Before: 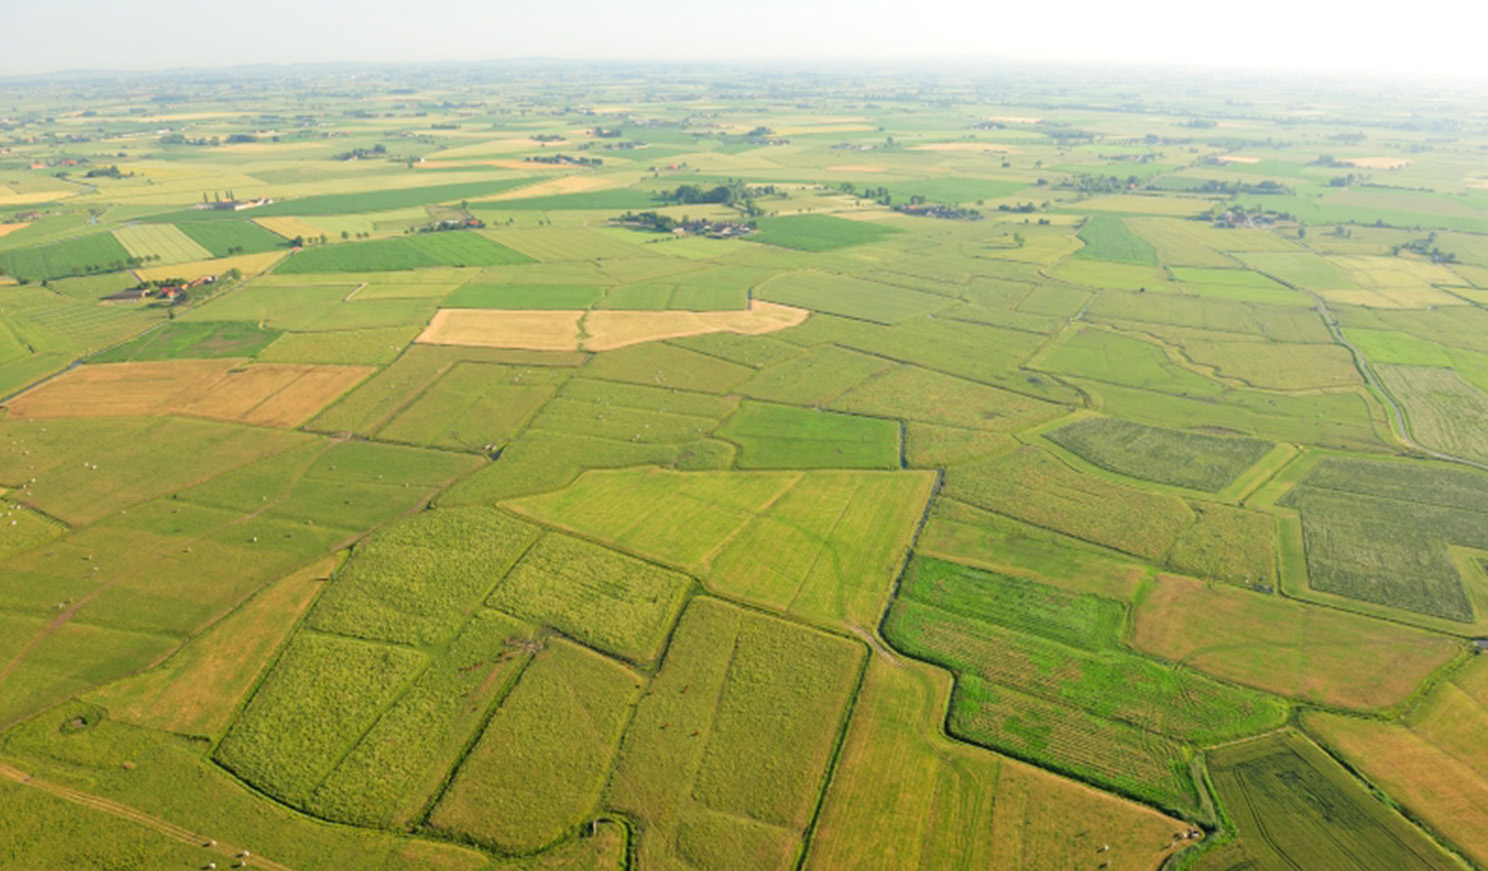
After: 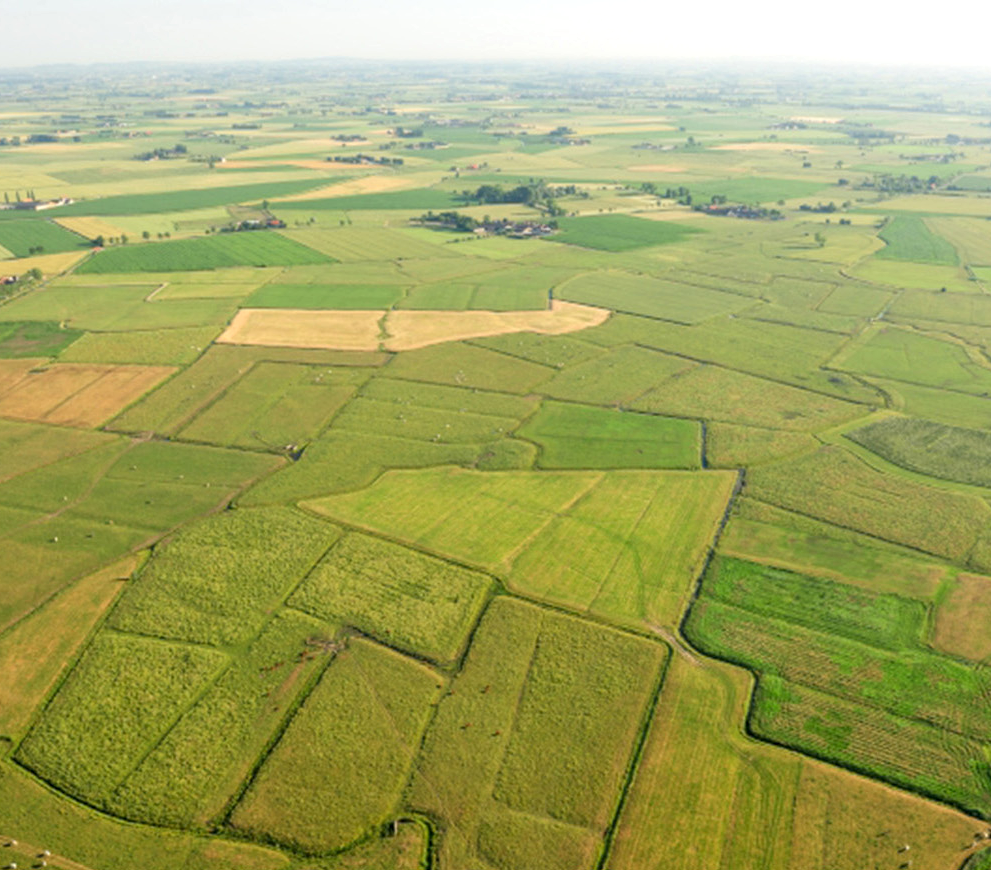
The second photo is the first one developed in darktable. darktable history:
crop and rotate: left 13.432%, right 19.921%
local contrast: on, module defaults
